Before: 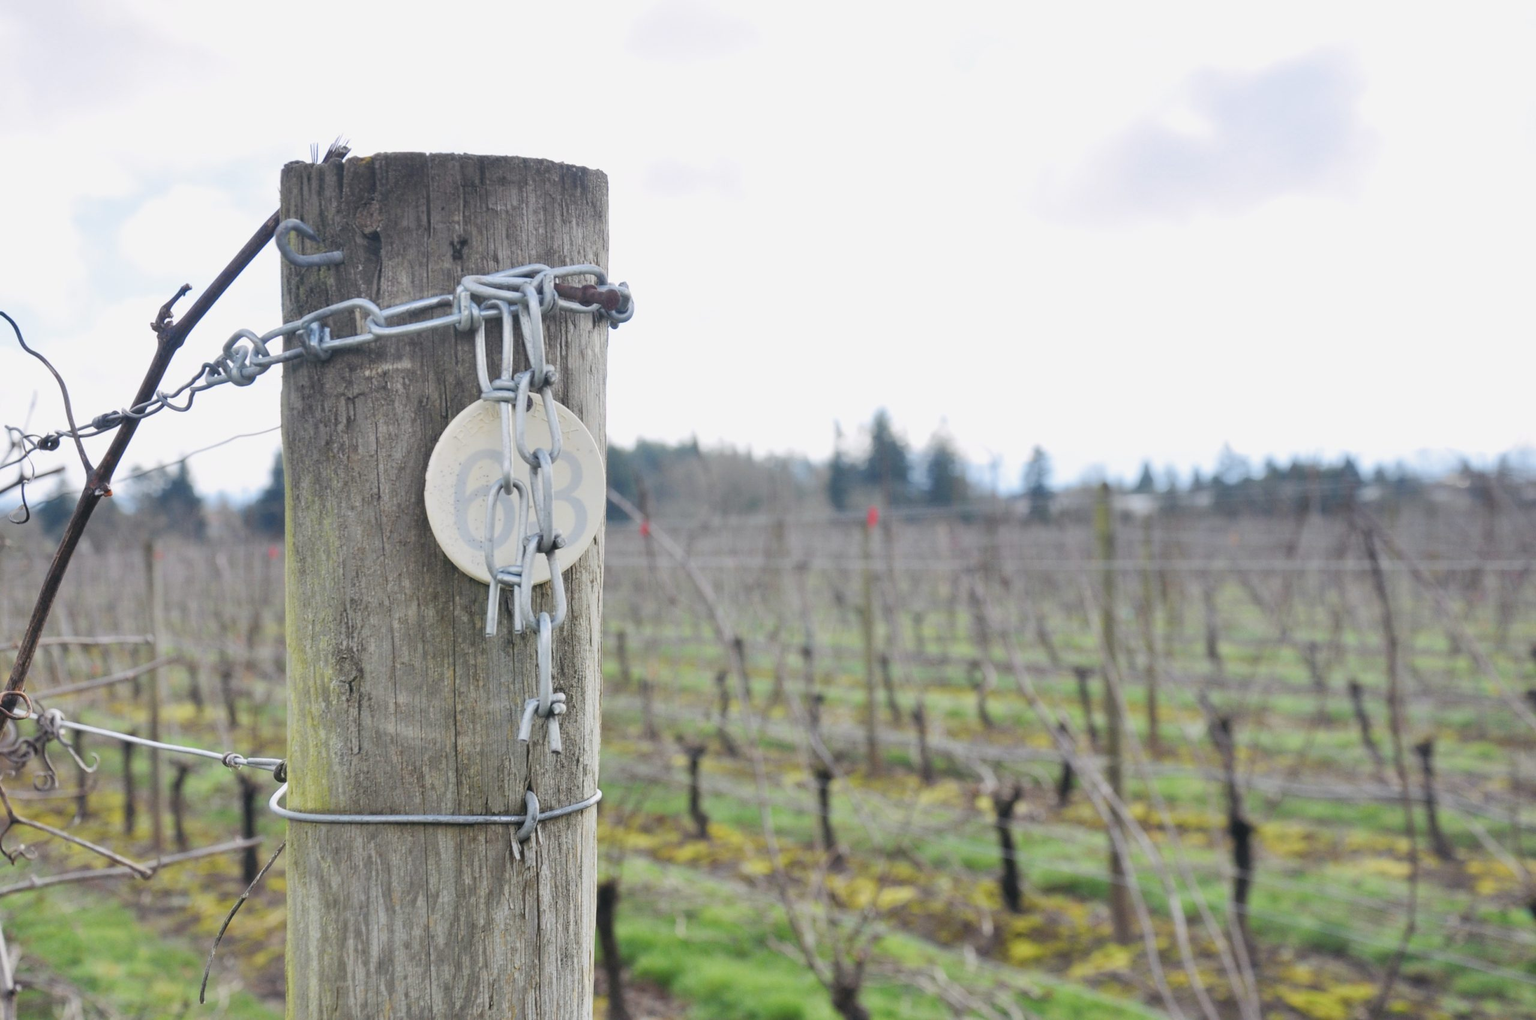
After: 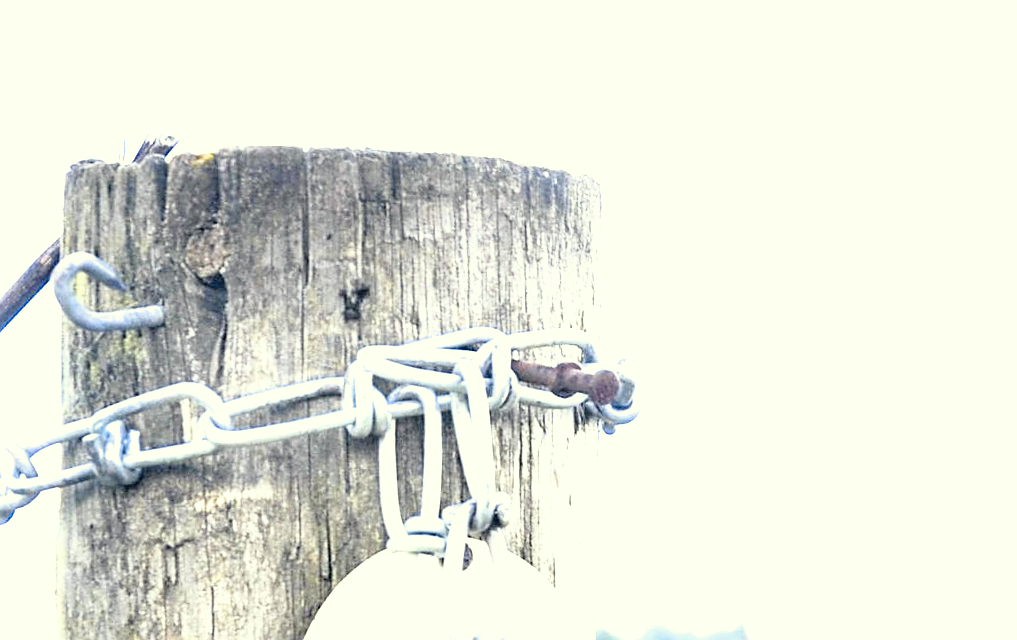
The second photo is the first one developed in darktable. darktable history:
exposure: black level correction 0.016, exposure 1.774 EV, compensate highlight preservation false
color correction: highlights a* -4.28, highlights b* 6.53
filmic rgb: black relative exposure -3.64 EV, white relative exposure 2.44 EV, hardness 3.29
sharpen: on, module defaults
color contrast: green-magenta contrast 0.85, blue-yellow contrast 1.25, unbound 0
rotate and perspective: rotation 0.226°, lens shift (vertical) -0.042, crop left 0.023, crop right 0.982, crop top 0.006, crop bottom 0.994
crop: left 15.452%, top 5.459%, right 43.956%, bottom 56.62%
